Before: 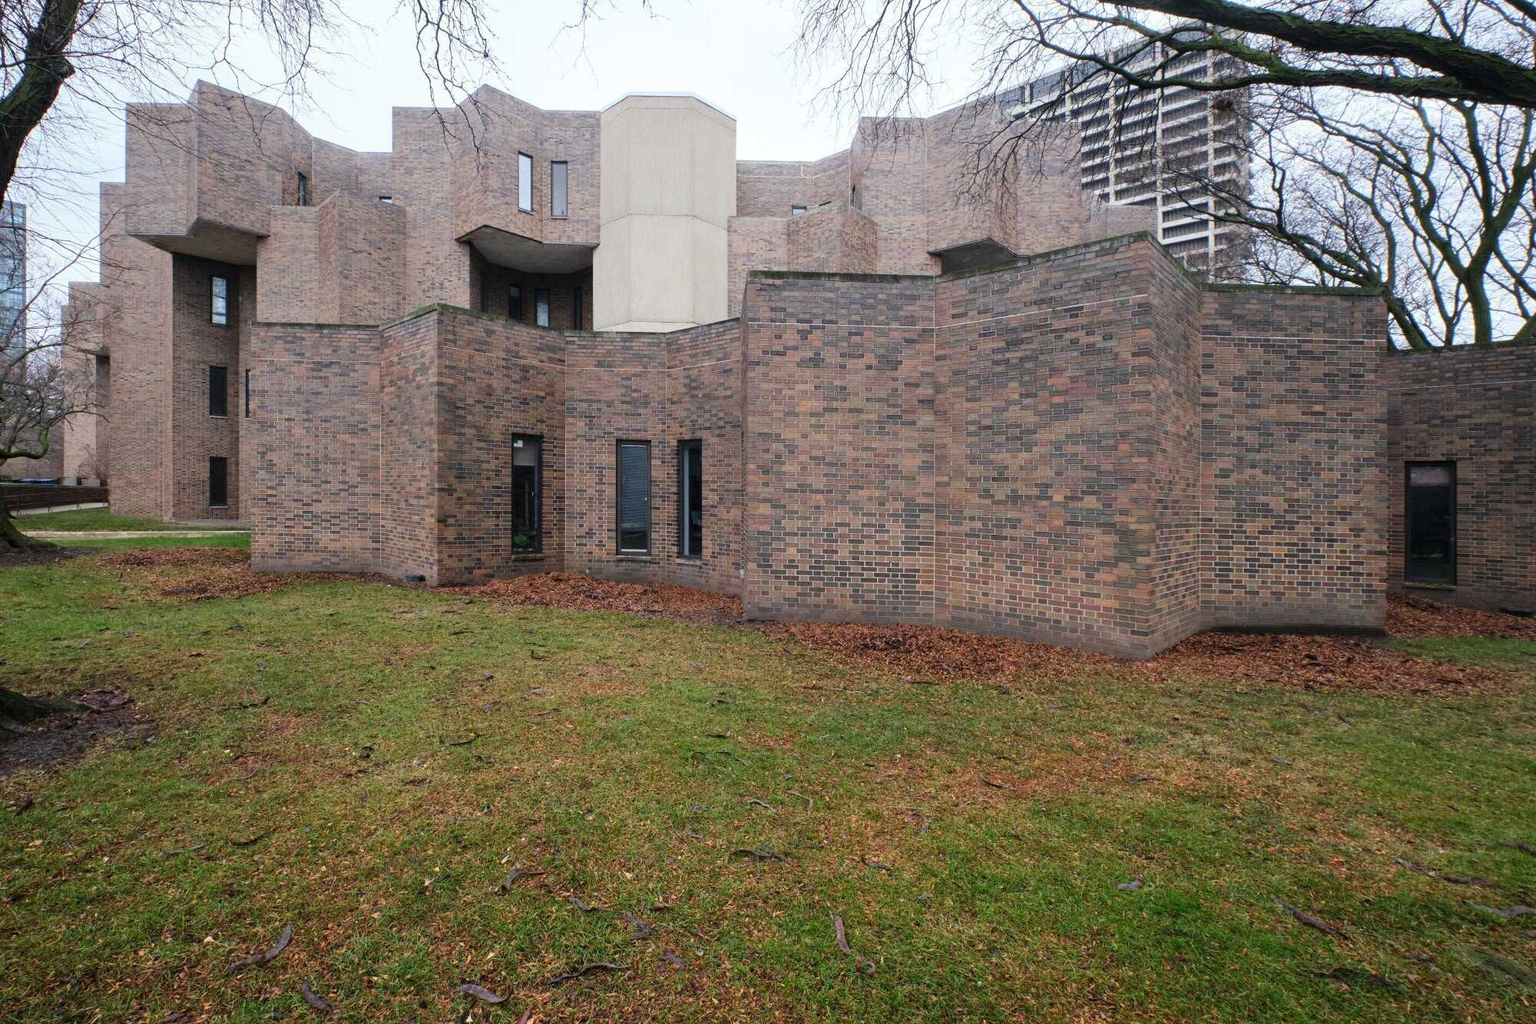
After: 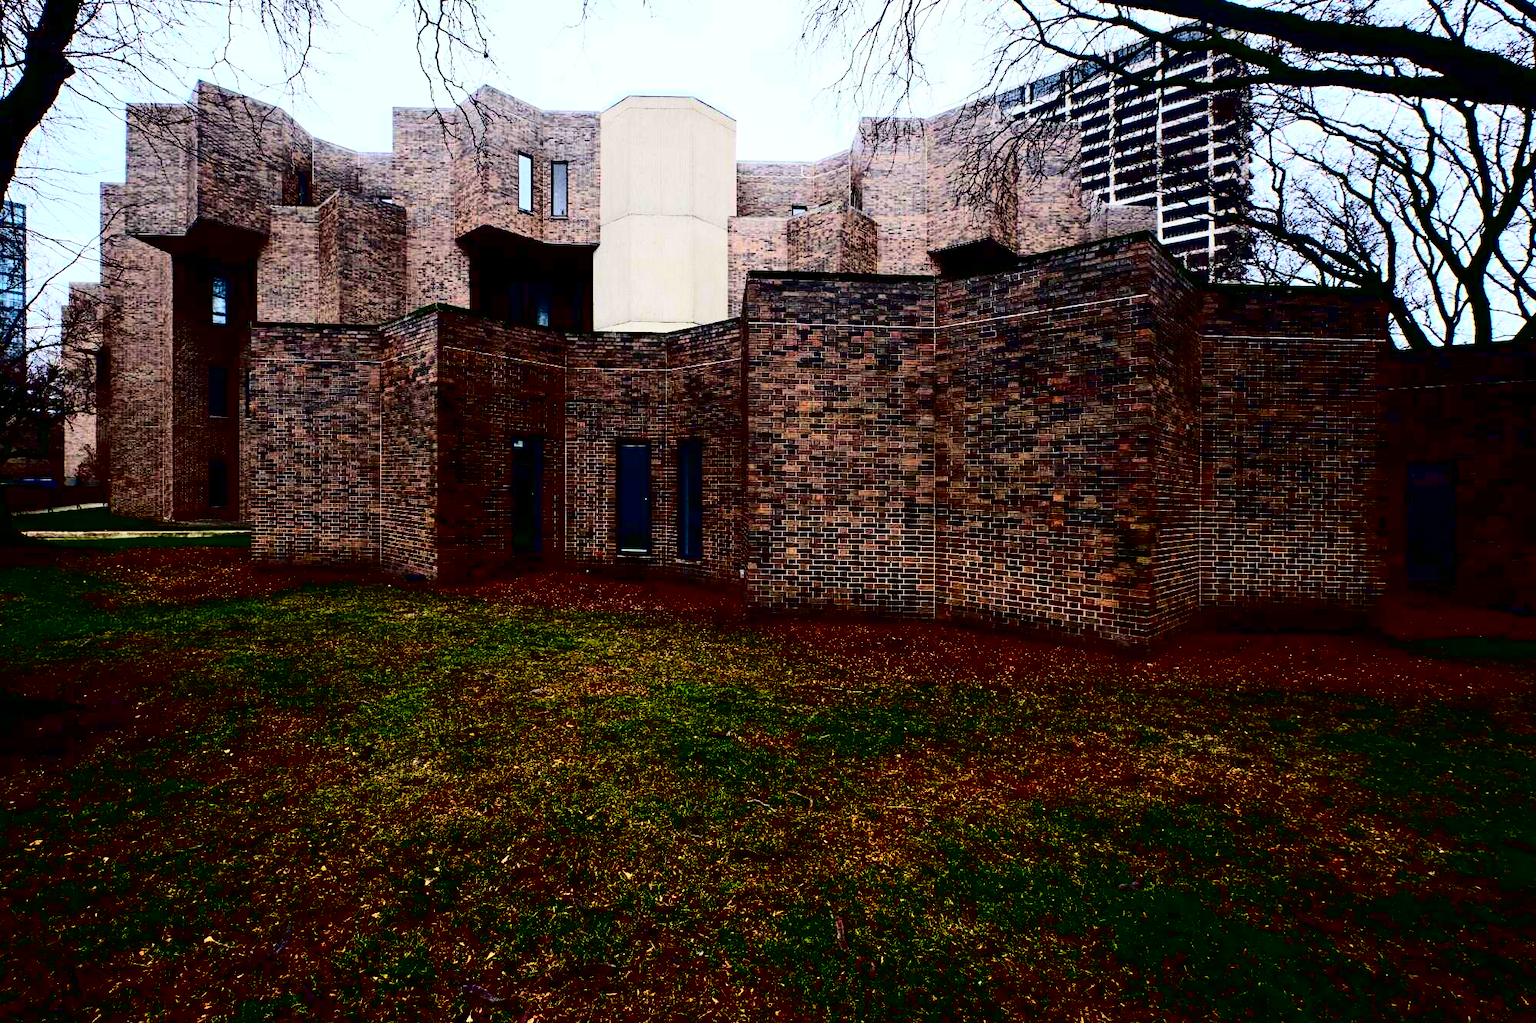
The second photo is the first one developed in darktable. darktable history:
contrast brightness saturation: contrast 0.781, brightness -0.981, saturation 0.981
